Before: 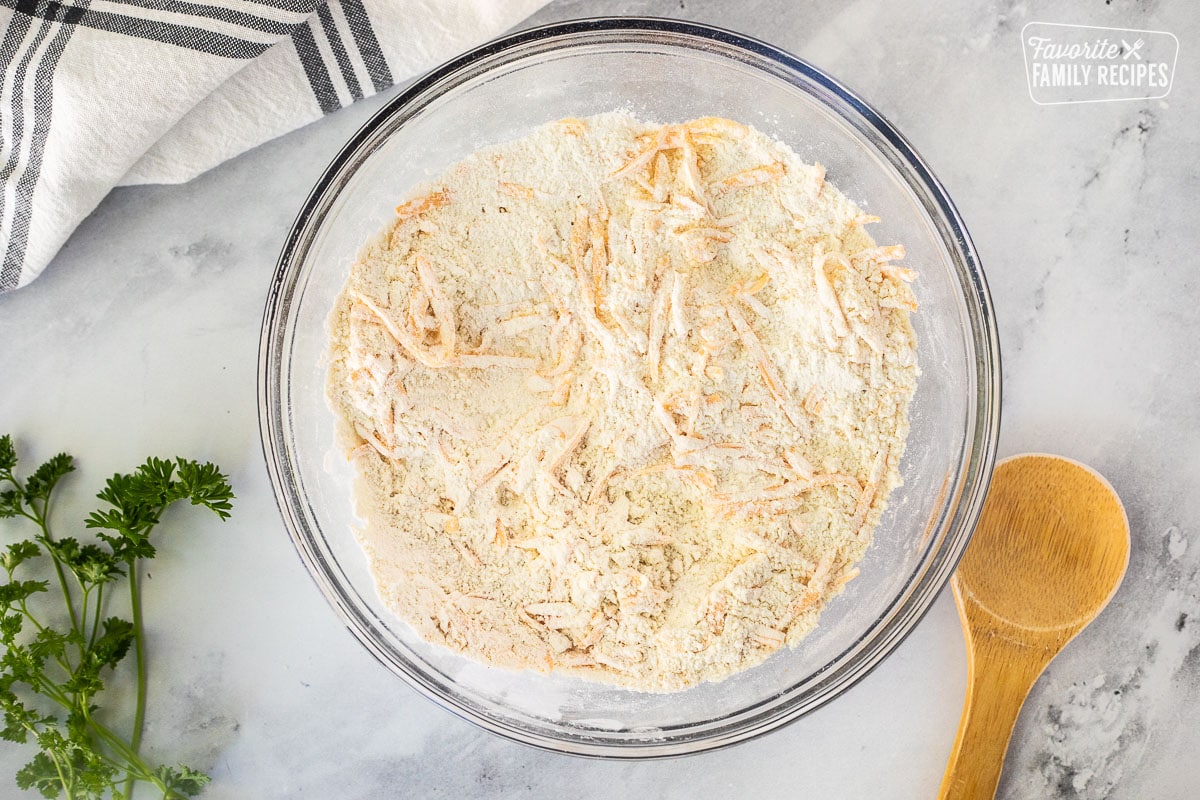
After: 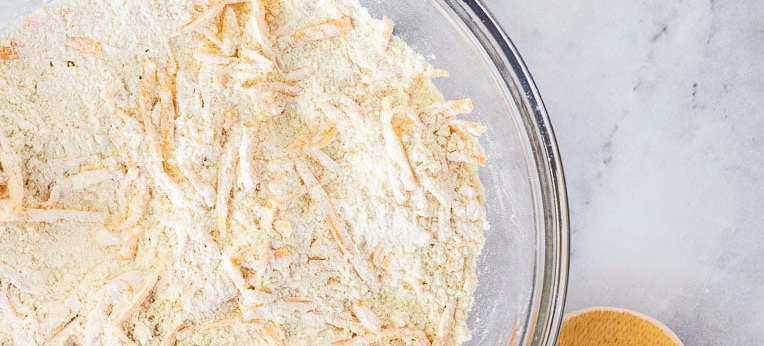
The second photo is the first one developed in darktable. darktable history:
color balance: lift [1, 1.015, 1.004, 0.985], gamma [1, 0.958, 0.971, 1.042], gain [1, 0.956, 0.977, 1.044]
crop: left 36.005%, top 18.293%, right 0.31%, bottom 38.444%
